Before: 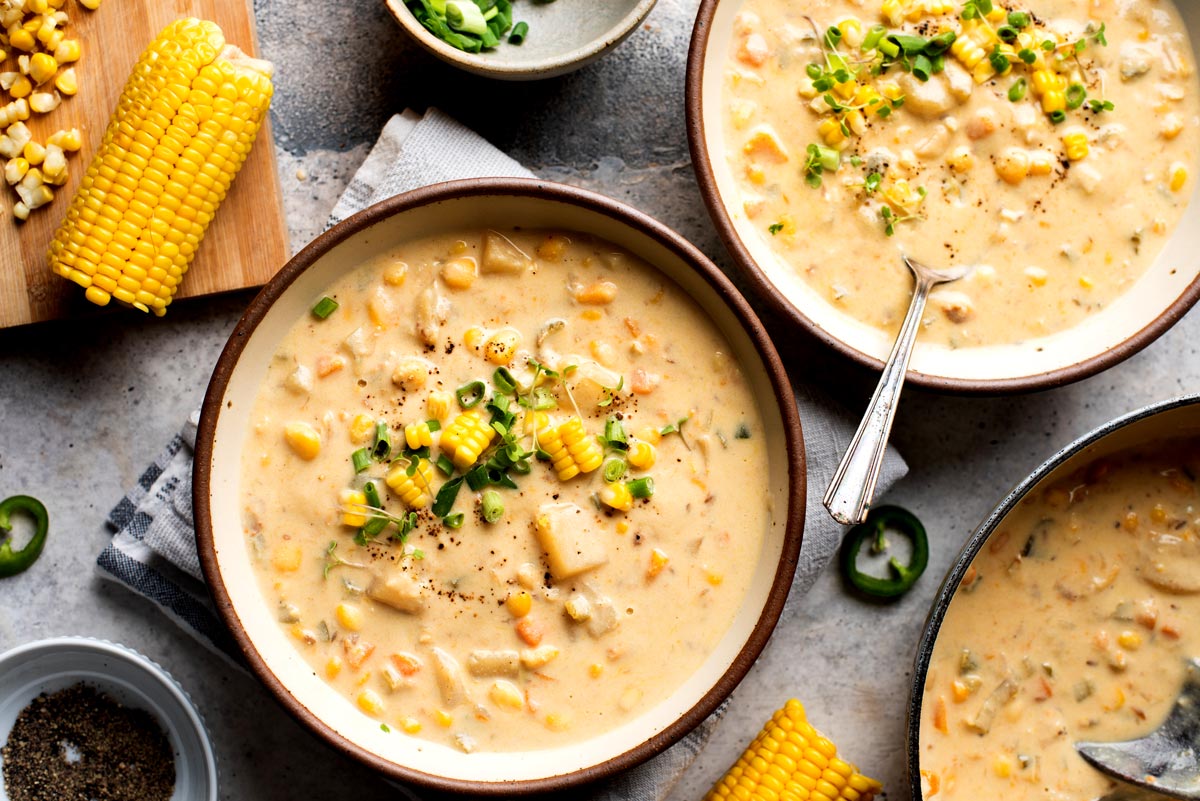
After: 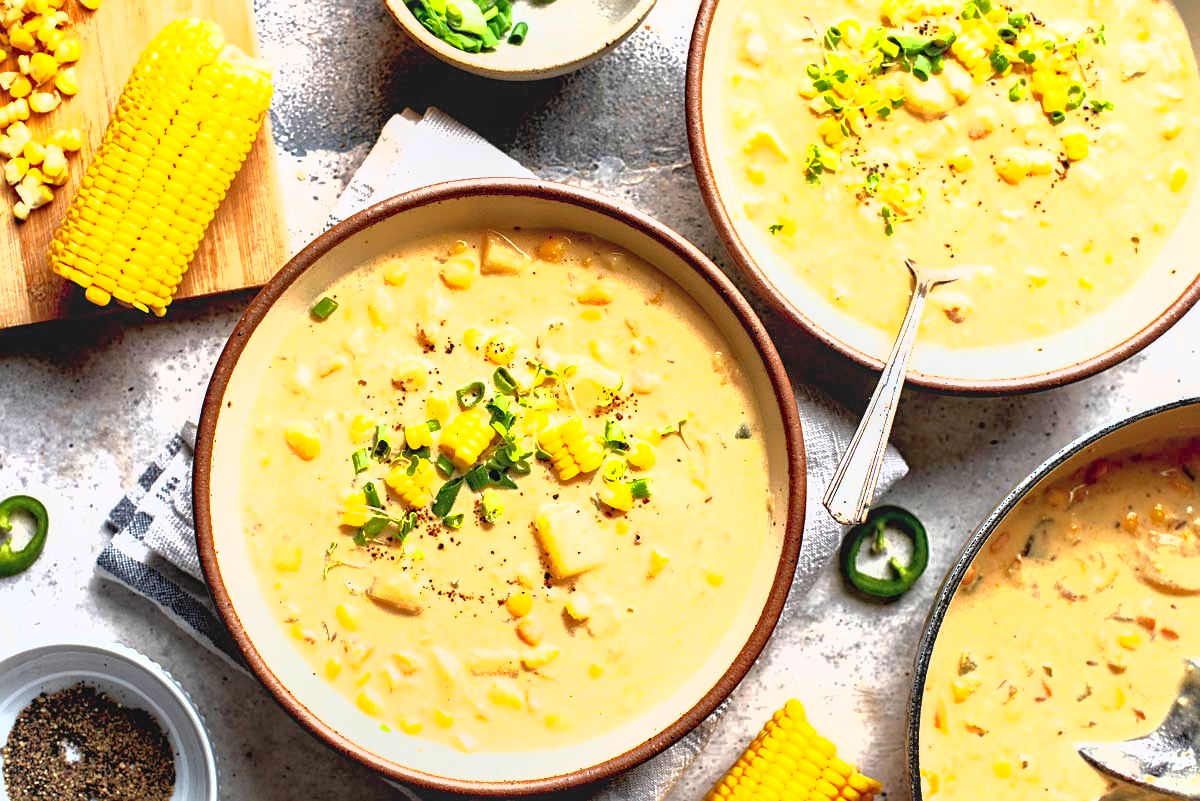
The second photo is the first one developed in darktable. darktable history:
exposure: black level correction 0, exposure 1.468 EV, compensate highlight preservation false
shadows and highlights: highlights color adjustment 0.713%
sharpen: on, module defaults
local contrast: detail 109%
